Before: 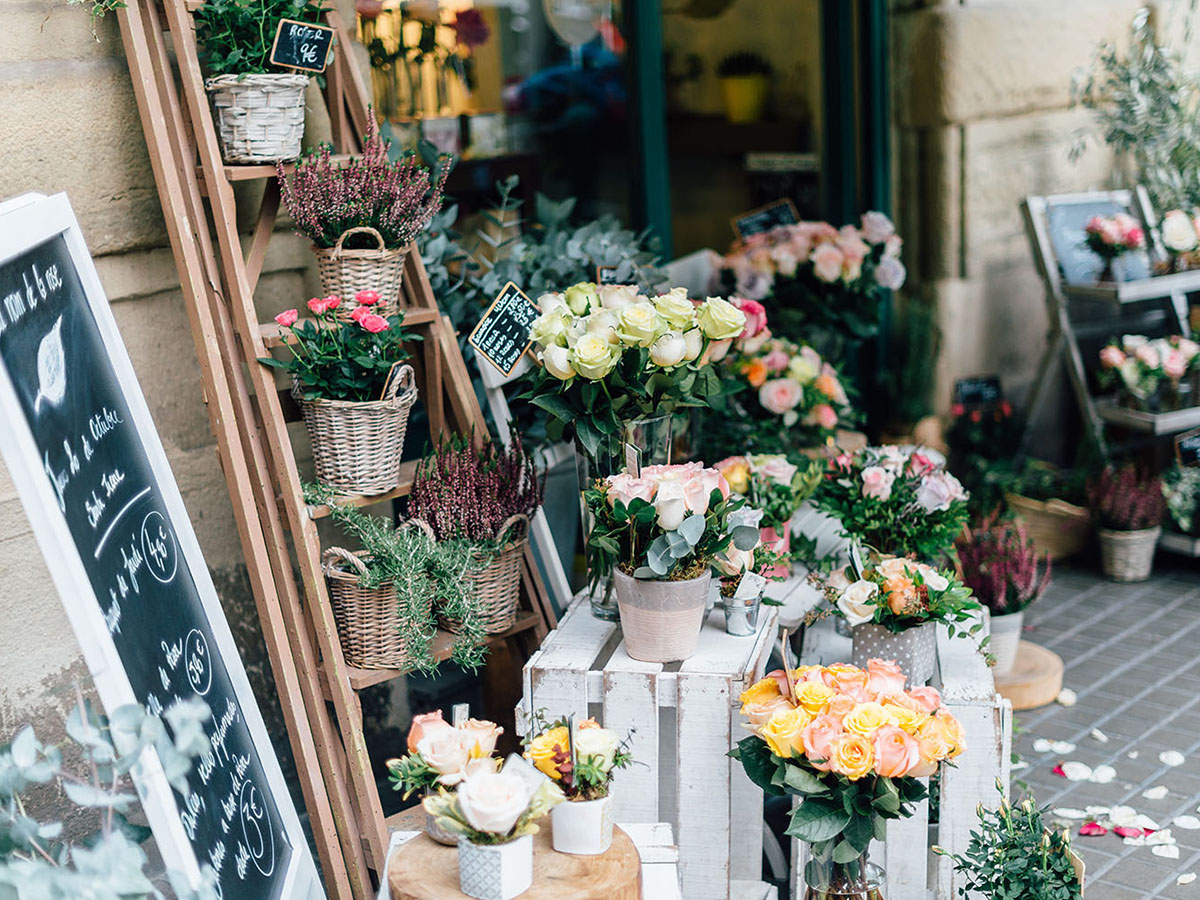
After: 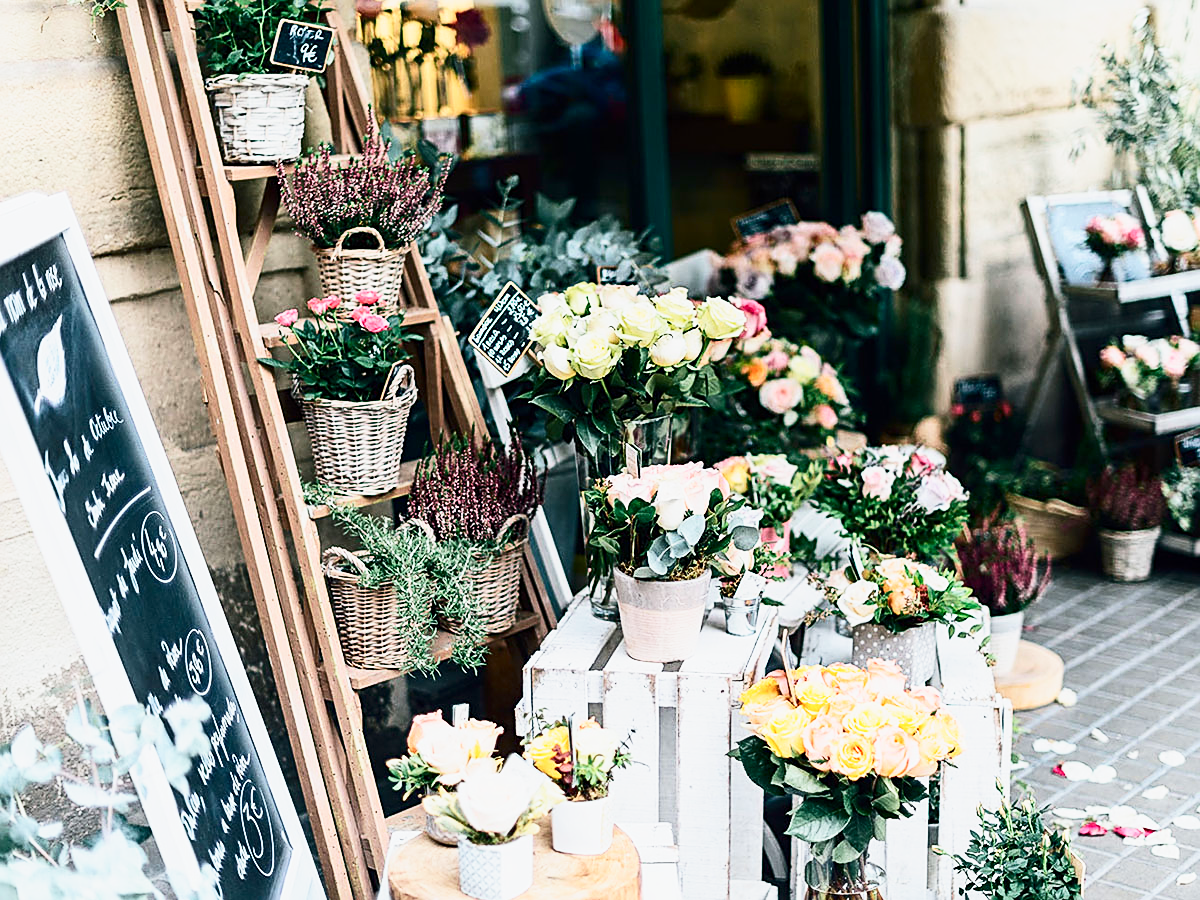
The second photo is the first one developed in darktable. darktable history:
base curve: curves: ch0 [(0, 0) (0.088, 0.125) (0.176, 0.251) (0.354, 0.501) (0.613, 0.749) (1, 0.877)], preserve colors none
contrast brightness saturation: contrast 0.282
sharpen: on, module defaults
